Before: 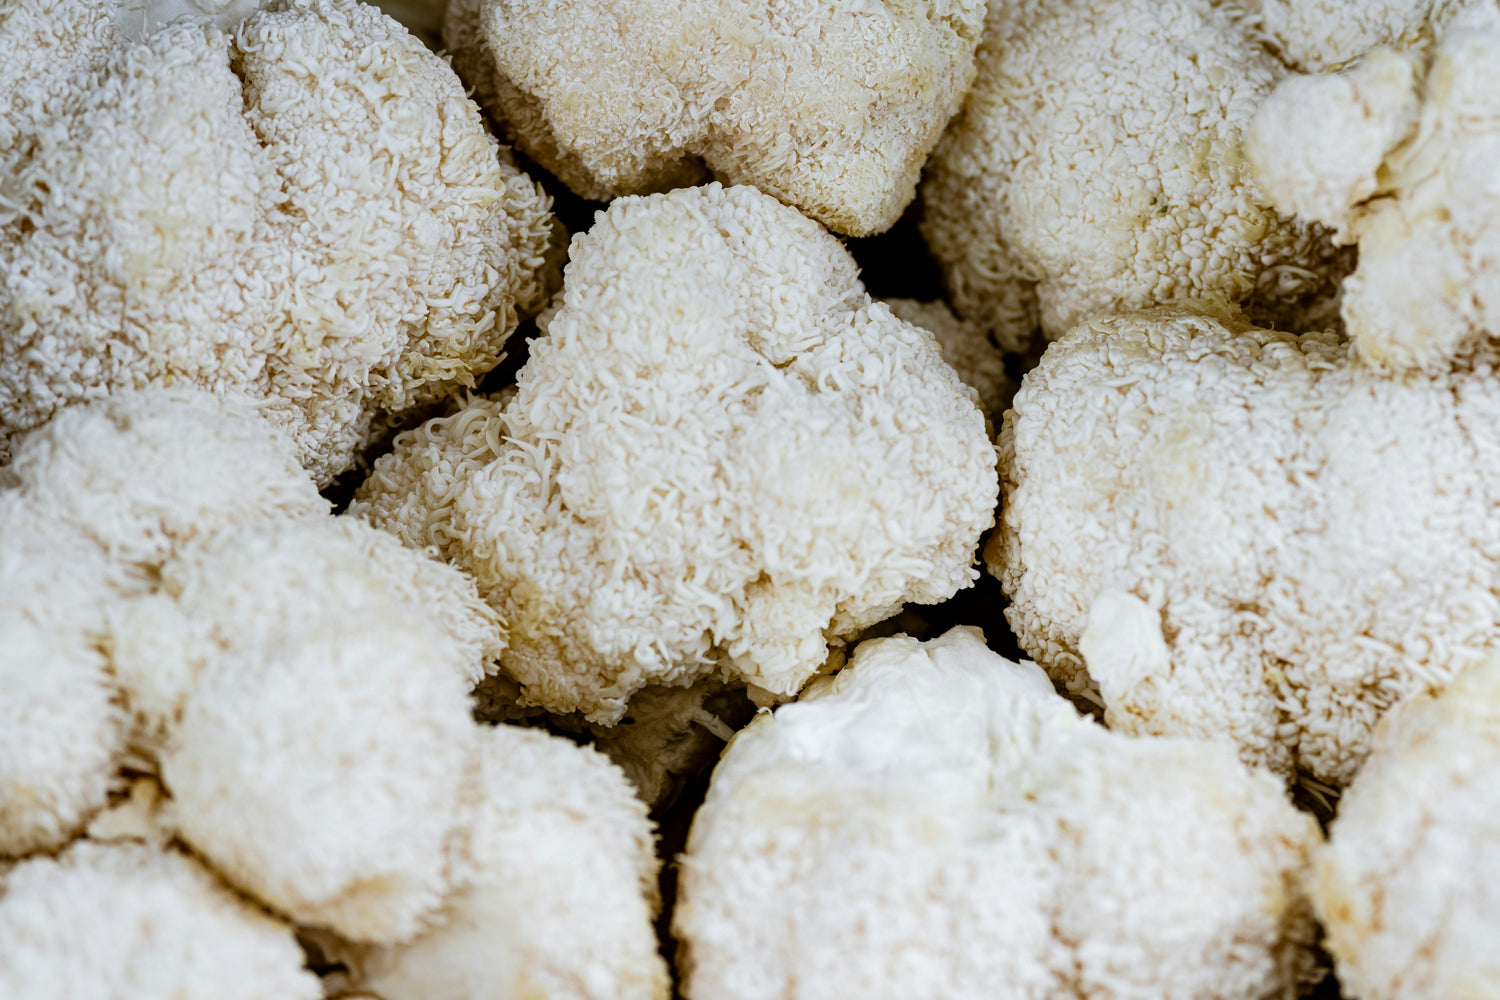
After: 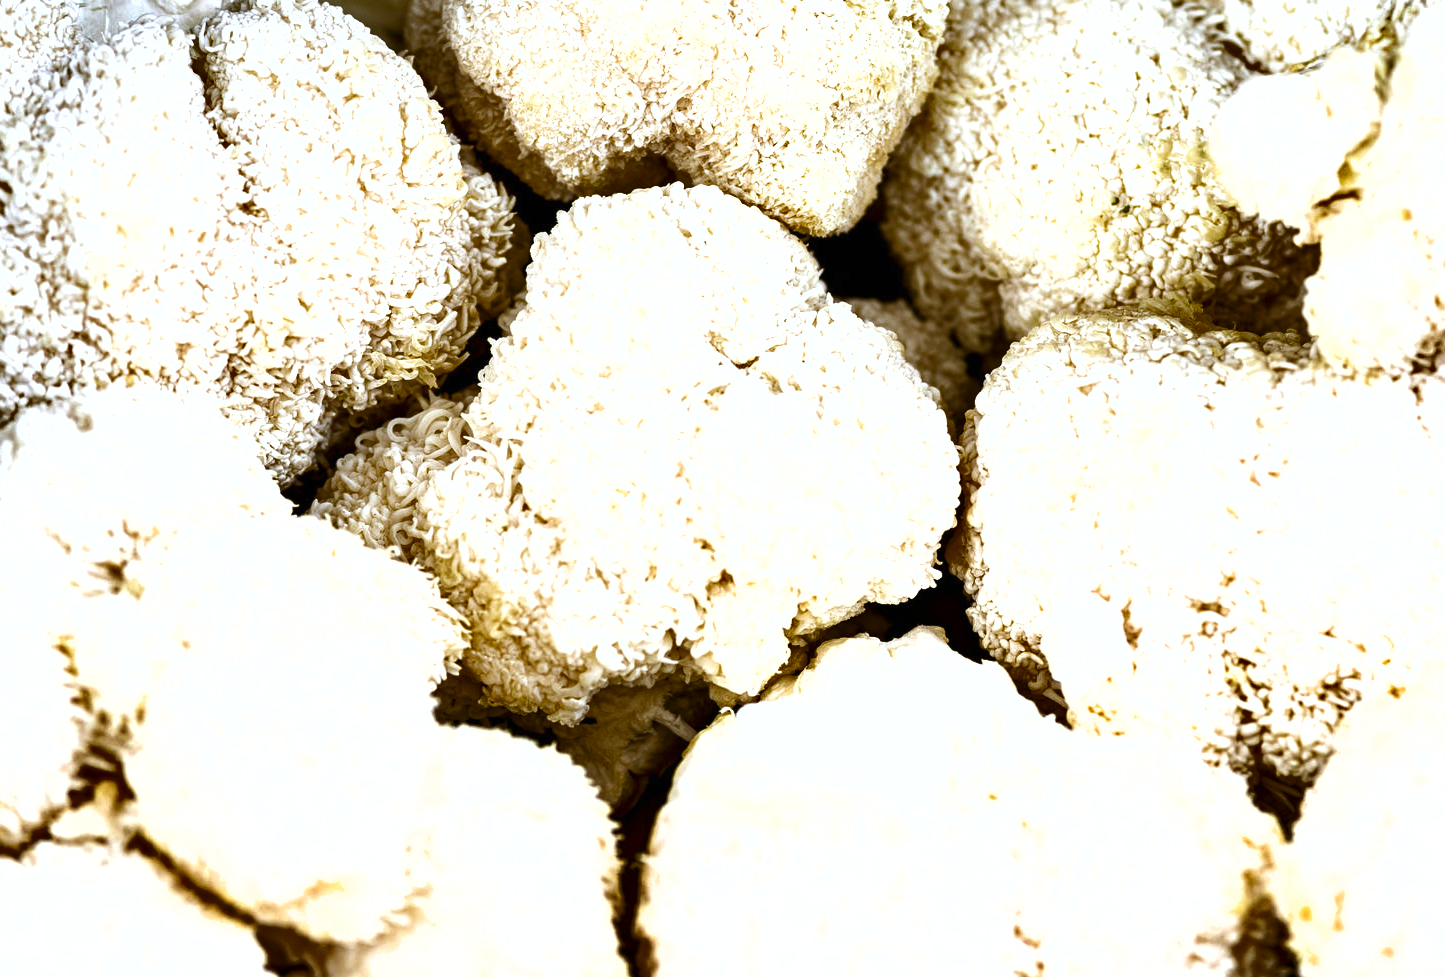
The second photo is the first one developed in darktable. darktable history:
exposure: black level correction 0, exposure 1.2 EV, compensate exposure bias true, compensate highlight preservation false
crop and rotate: left 2.536%, right 1.107%, bottom 2.246%
shadows and highlights: low approximation 0.01, soften with gaussian
